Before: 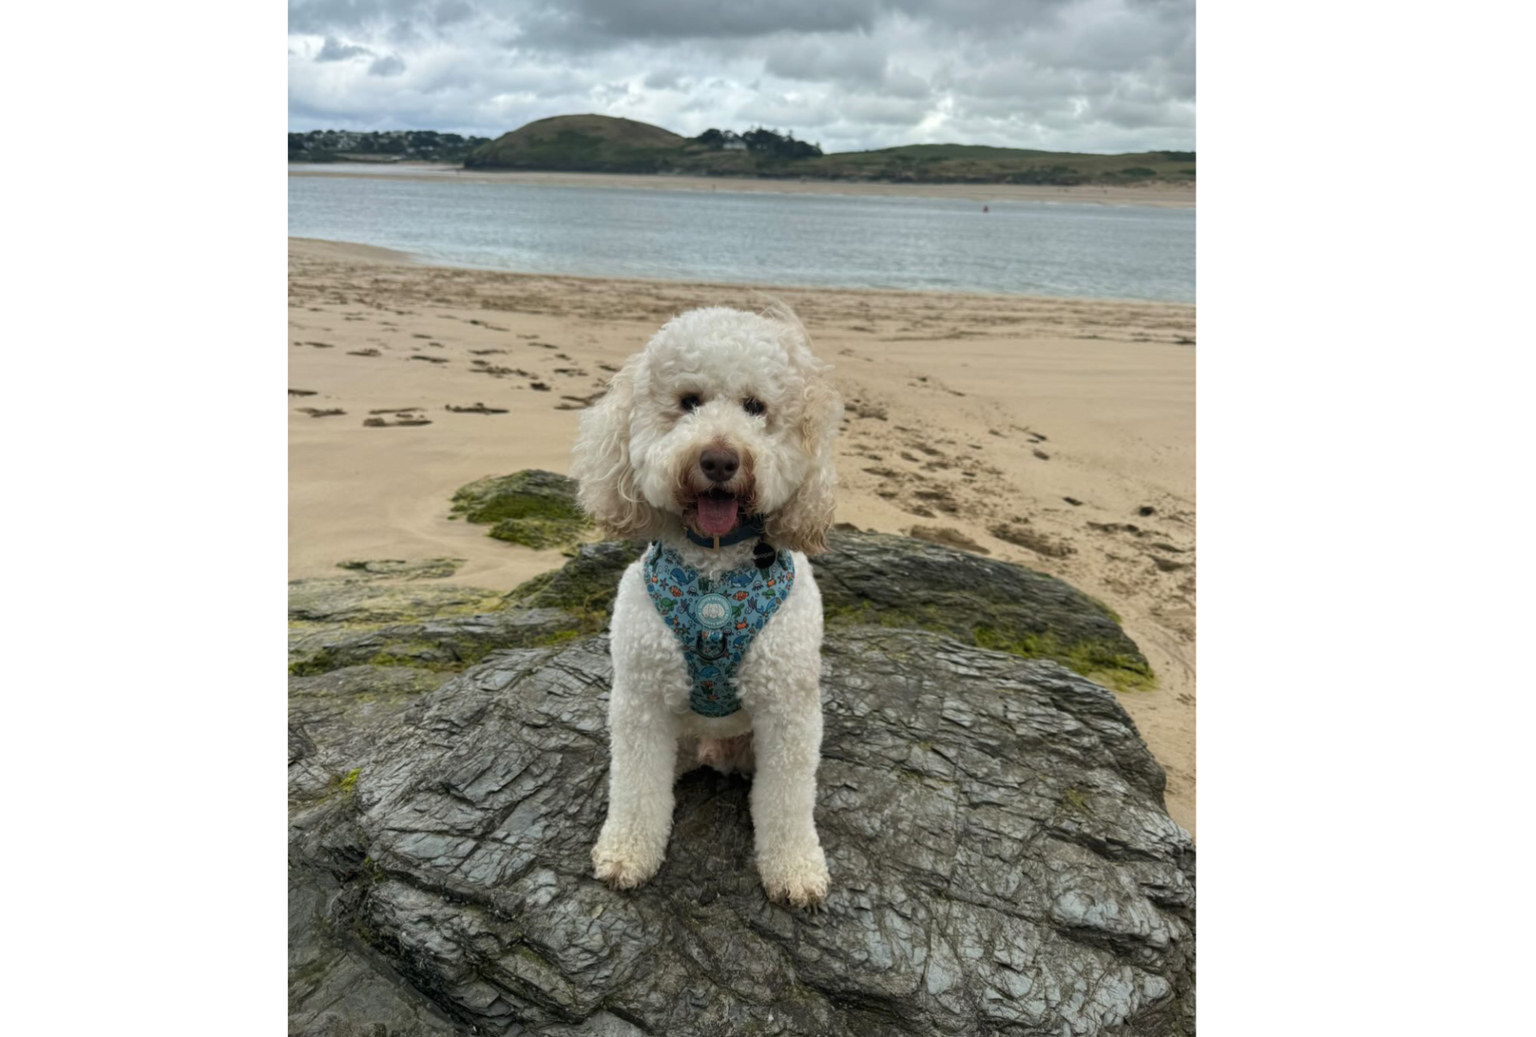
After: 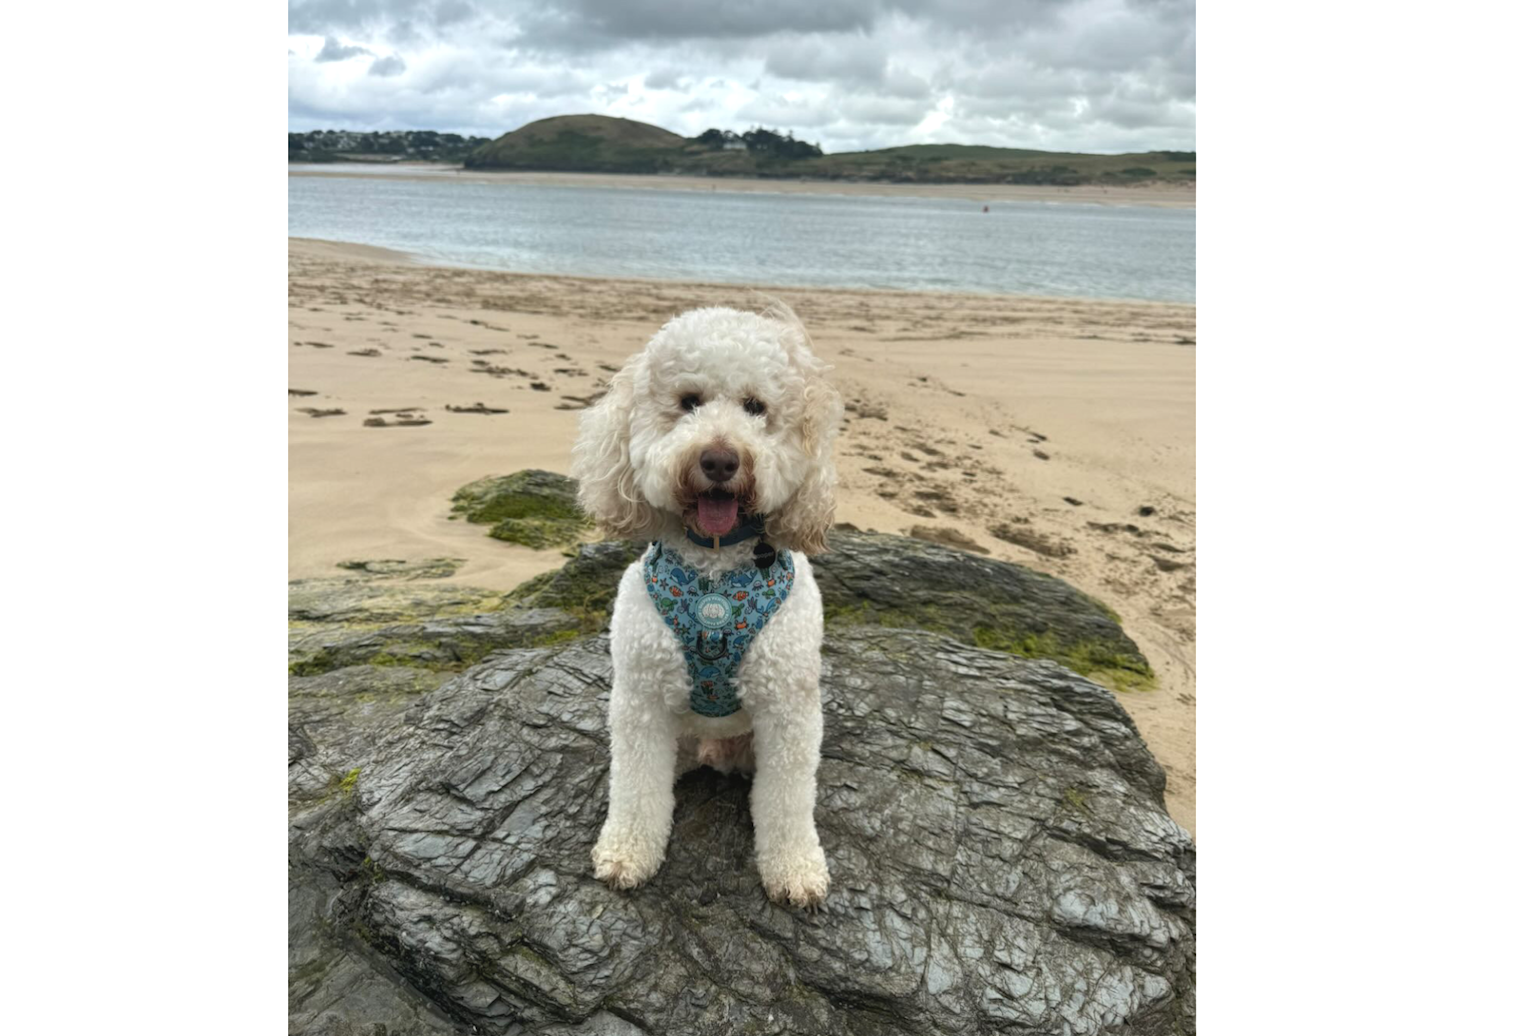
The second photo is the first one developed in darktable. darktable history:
contrast brightness saturation: contrast -0.088, brightness -0.04, saturation -0.11
exposure: exposure 0.495 EV, compensate exposure bias true, compensate highlight preservation false
